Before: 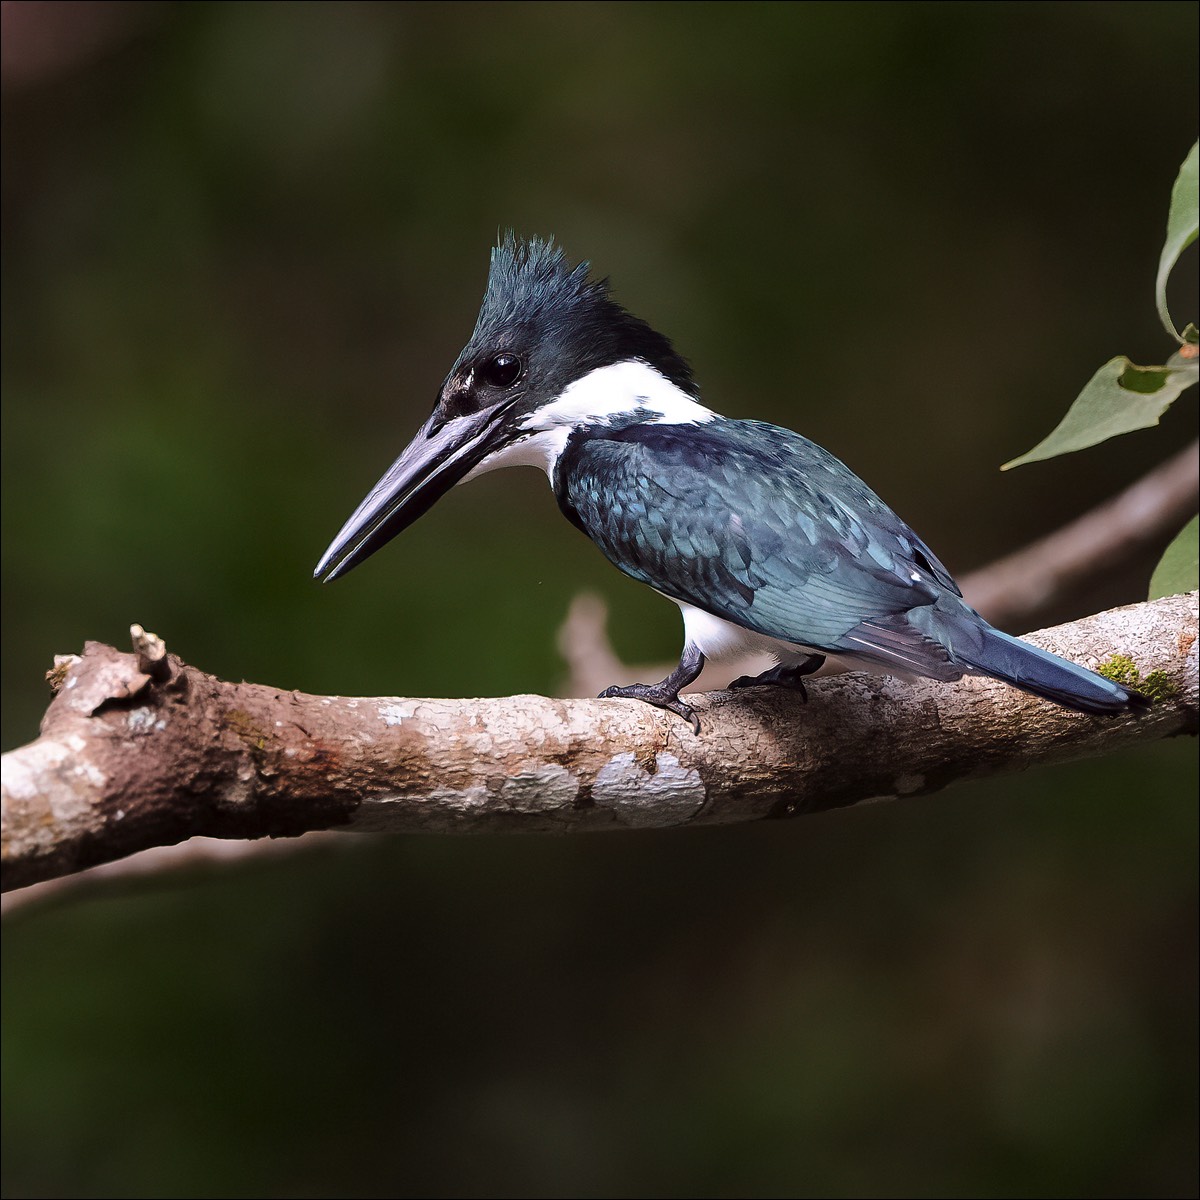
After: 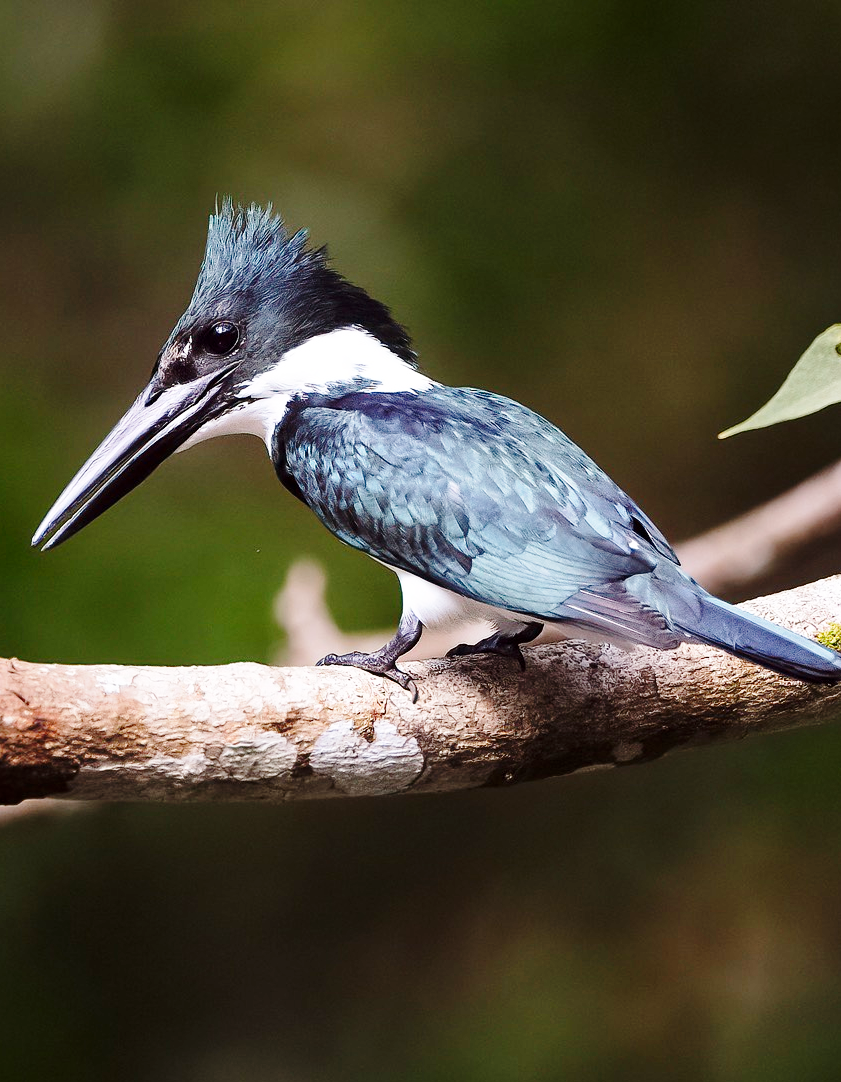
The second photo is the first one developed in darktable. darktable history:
base curve: curves: ch0 [(0, 0) (0.028, 0.03) (0.121, 0.232) (0.46, 0.748) (0.859, 0.968) (1, 1)], preserve colors none
crop and rotate: left 23.565%, top 2.683%, right 6.313%, bottom 7.087%
